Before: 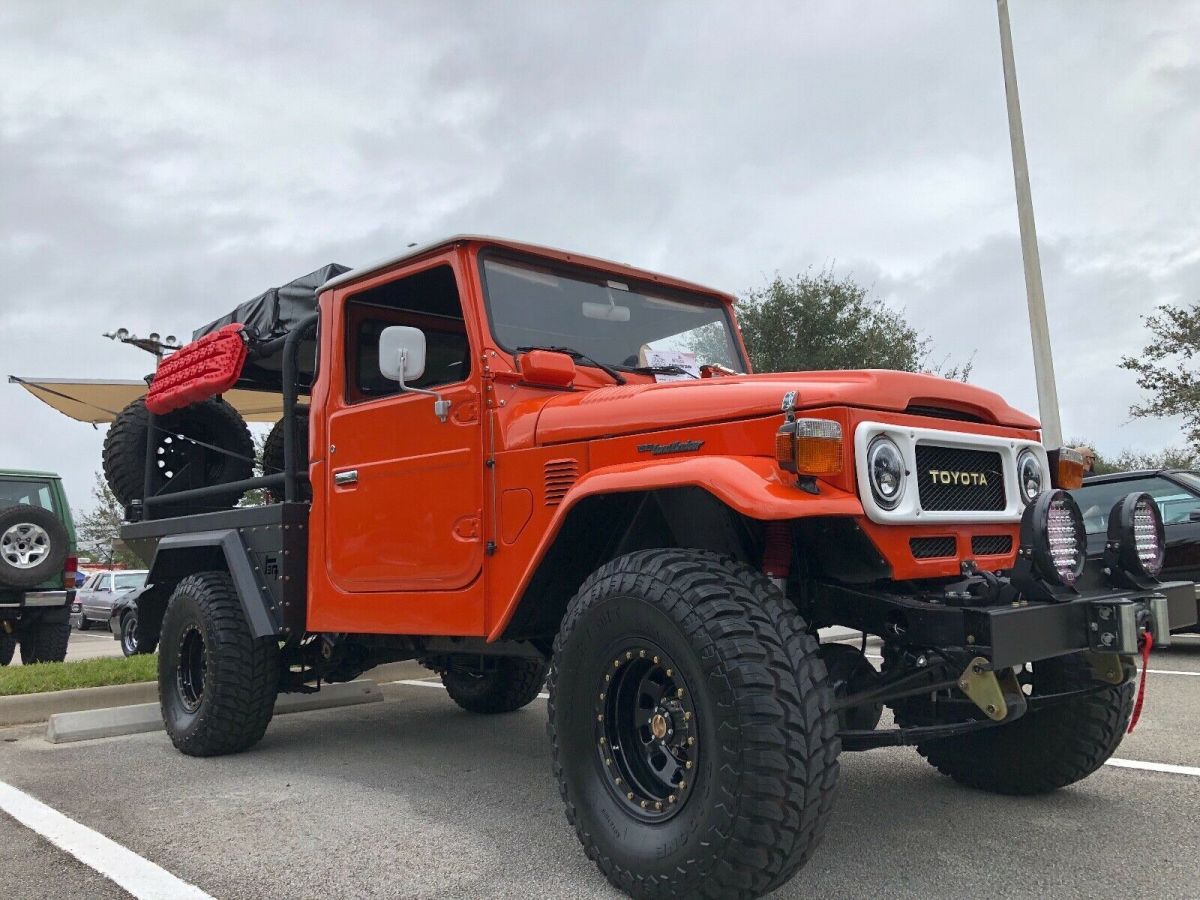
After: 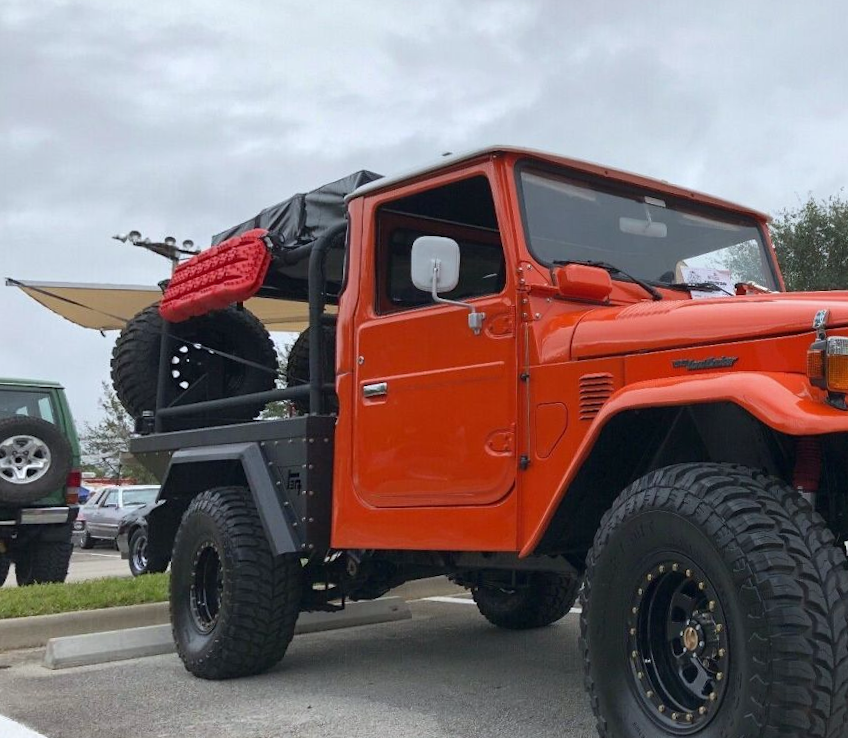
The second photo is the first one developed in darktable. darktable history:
rotate and perspective: rotation 0.679°, lens shift (horizontal) 0.136, crop left 0.009, crop right 0.991, crop top 0.078, crop bottom 0.95
crop: top 5.803%, right 27.864%, bottom 5.804%
white balance: red 0.982, blue 1.018
